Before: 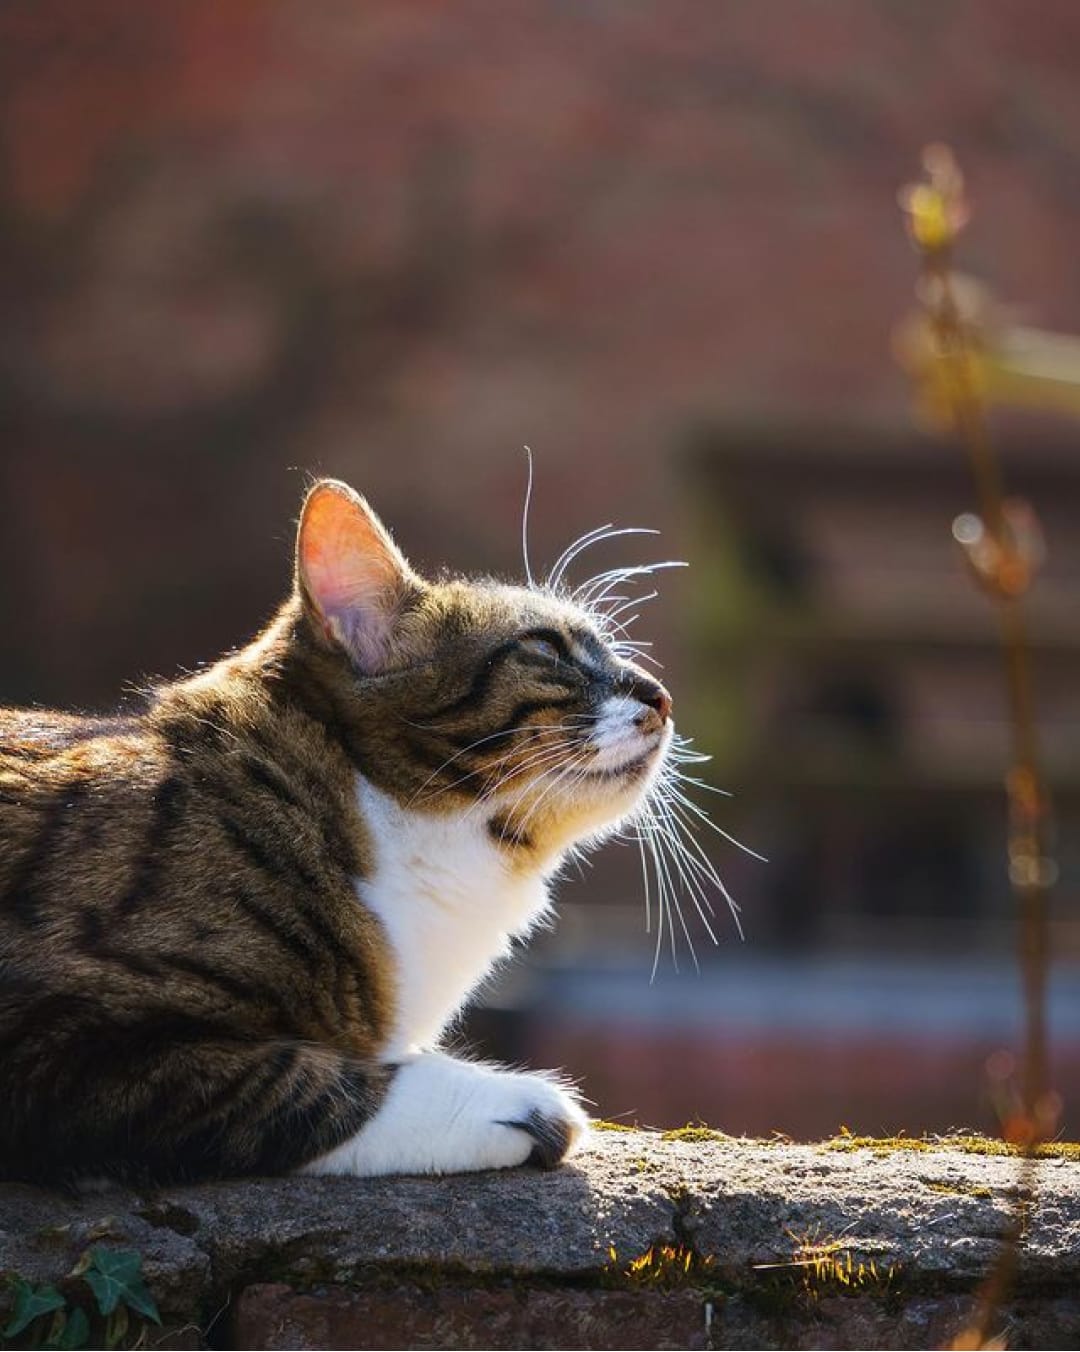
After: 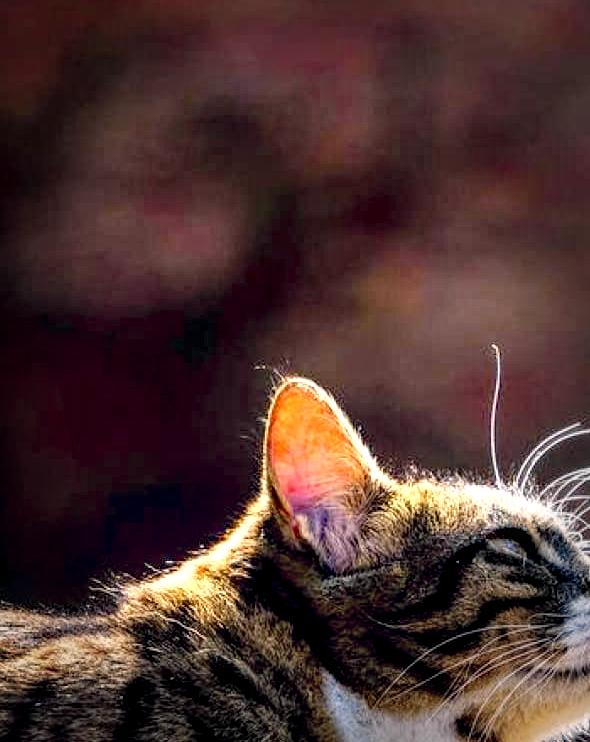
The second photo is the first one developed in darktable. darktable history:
tone curve: curves: ch0 [(0, 0) (0.037, 0.025) (0.131, 0.093) (0.275, 0.256) (0.497, 0.51) (0.617, 0.643) (0.704, 0.732) (0.813, 0.832) (0.911, 0.925) (0.997, 0.995)]; ch1 [(0, 0) (0.301, 0.3) (0.444, 0.45) (0.493, 0.495) (0.507, 0.503) (0.534, 0.533) (0.582, 0.58) (0.658, 0.693) (0.746, 0.77) (1, 1)]; ch2 [(0, 0) (0.246, 0.233) (0.36, 0.352) (0.415, 0.418) (0.476, 0.492) (0.502, 0.504) (0.525, 0.518) (0.539, 0.544) (0.586, 0.602) (0.634, 0.651) (0.706, 0.727) (0.853, 0.852) (1, 0.951)], color space Lab, independent channels, preserve colors none
crop and rotate: left 3.047%, top 7.509%, right 42.236%, bottom 37.598%
color correction: highlights a* 0.003, highlights b* -0.283
haze removal: strength 0.5, distance 0.43, compatibility mode true, adaptive false
exposure: black level correction 0.012, exposure 0.7 EV, compensate exposure bias true, compensate highlight preservation false
vignetting: fall-off start 66.7%, fall-off radius 39.74%, brightness -0.576, saturation -0.258, automatic ratio true, width/height ratio 0.671, dithering 16-bit output
local contrast: detail 150%
color balance rgb: shadows lift › hue 87.51°, highlights gain › chroma 3.21%, highlights gain › hue 55.1°, global offset › chroma 0.15%, global offset › hue 253.66°, linear chroma grading › global chroma 0.5%
